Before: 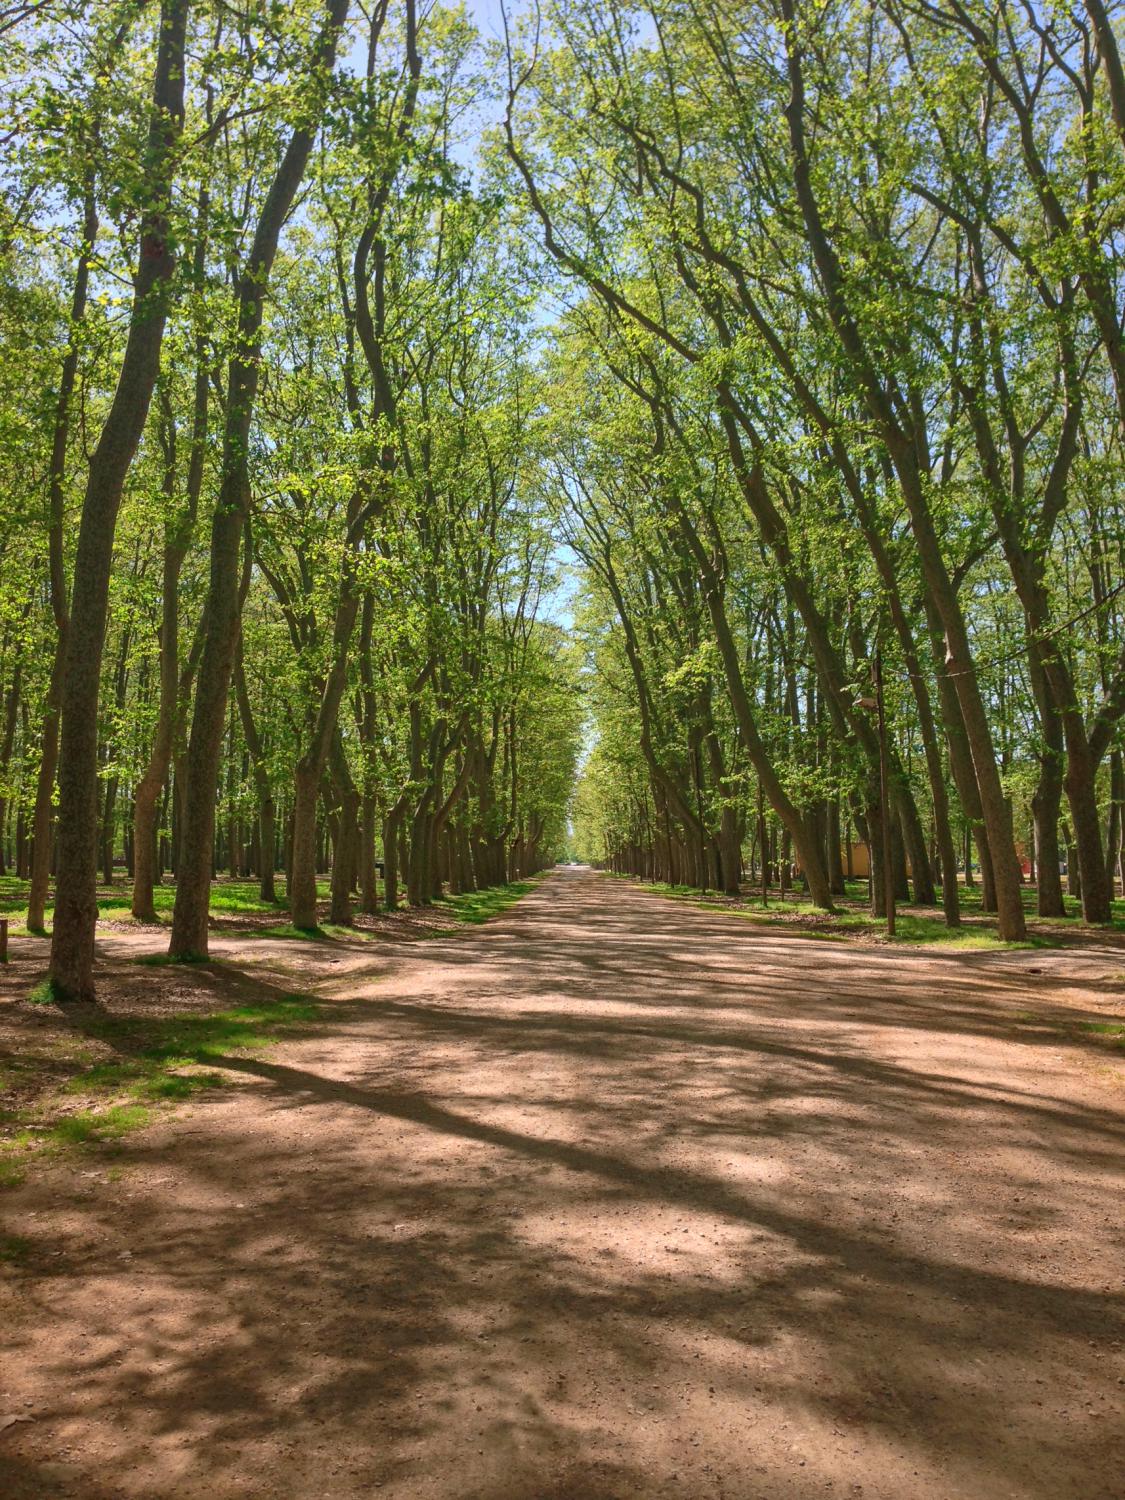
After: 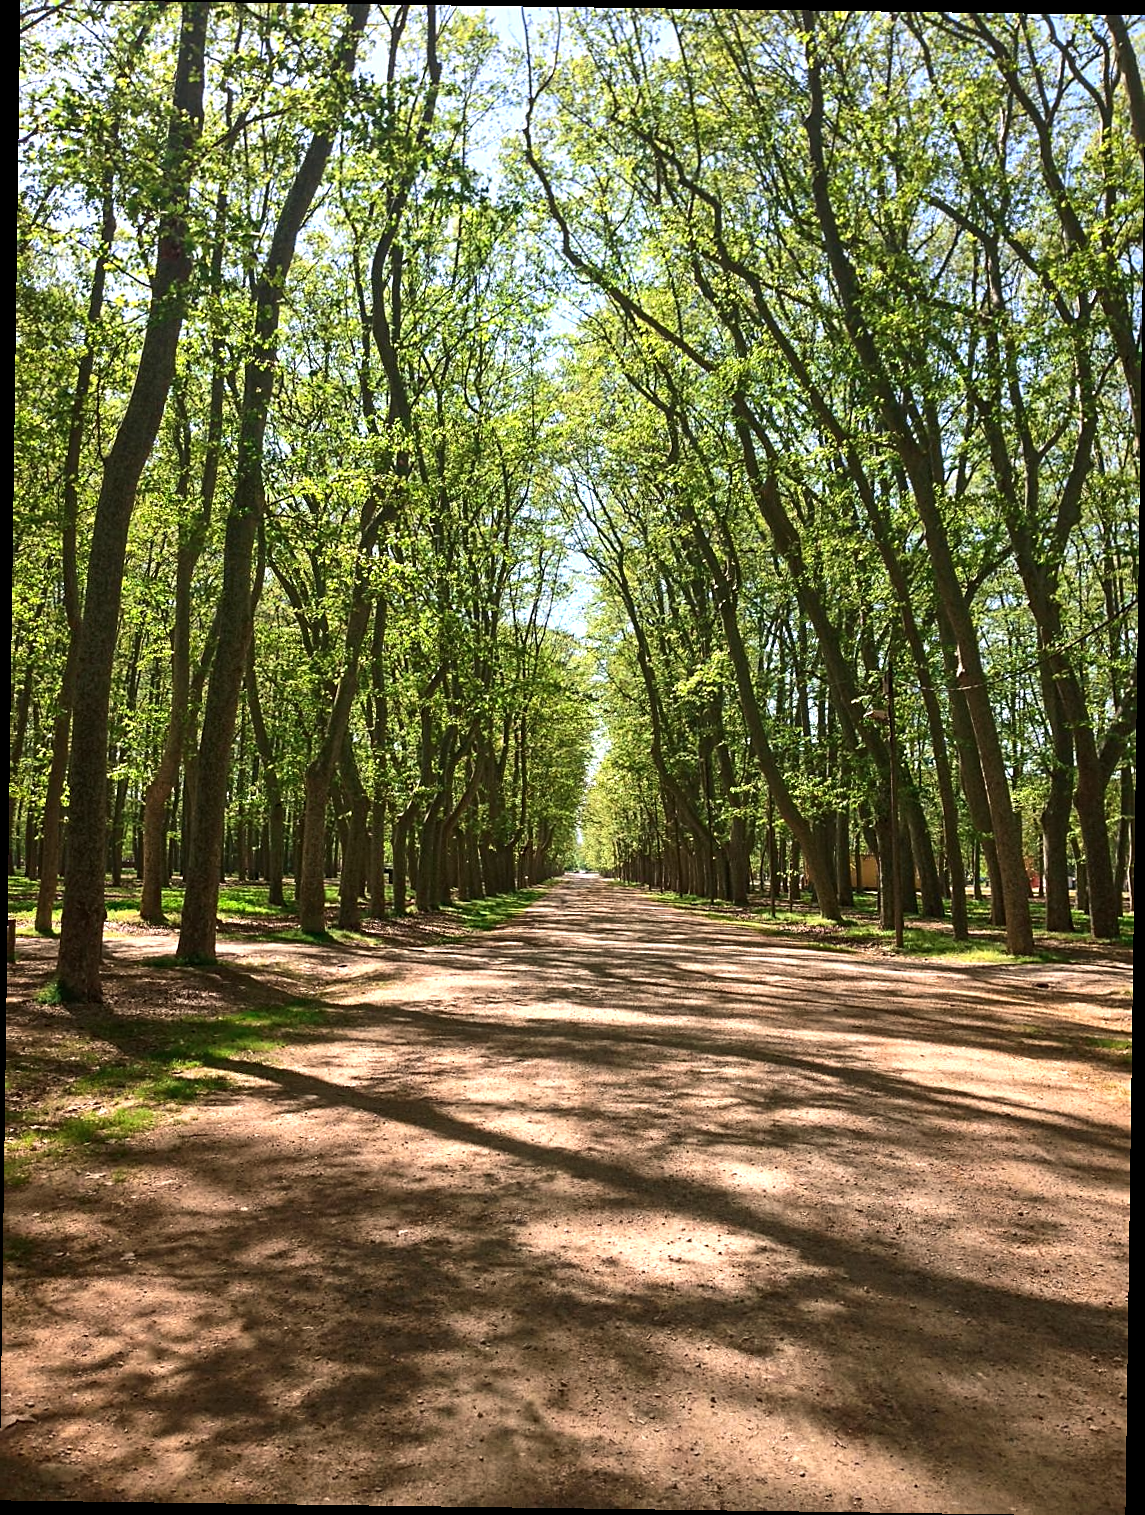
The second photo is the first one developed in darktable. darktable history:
sharpen: on, module defaults
tone equalizer: -8 EV -0.75 EV, -7 EV -0.7 EV, -6 EV -0.6 EV, -5 EV -0.4 EV, -3 EV 0.4 EV, -2 EV 0.6 EV, -1 EV 0.7 EV, +0 EV 0.75 EV, edges refinement/feathering 500, mask exposure compensation -1.57 EV, preserve details no
rotate and perspective: rotation 0.8°, automatic cropping off
